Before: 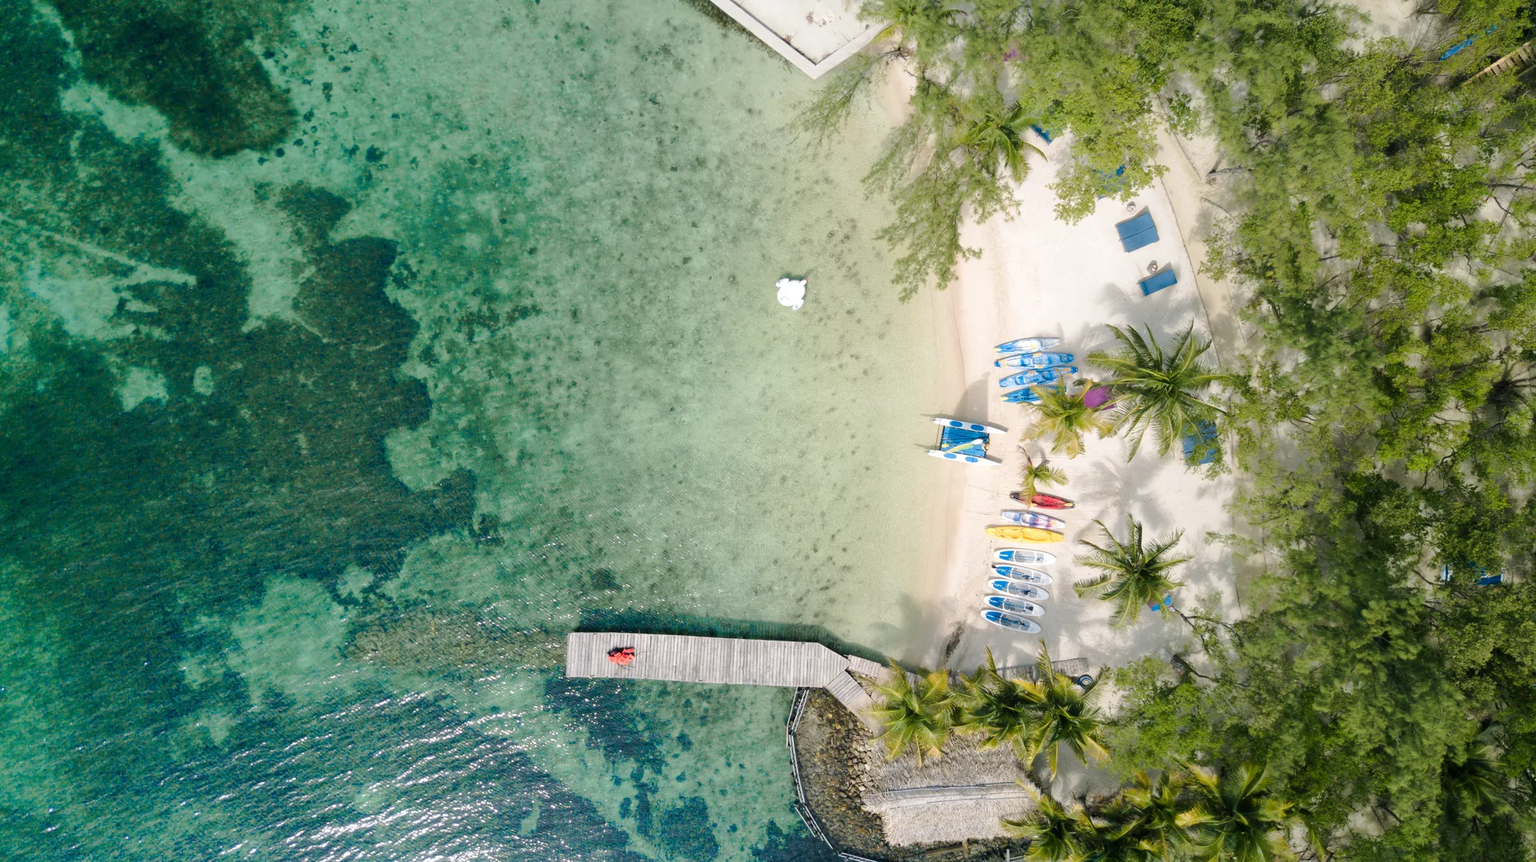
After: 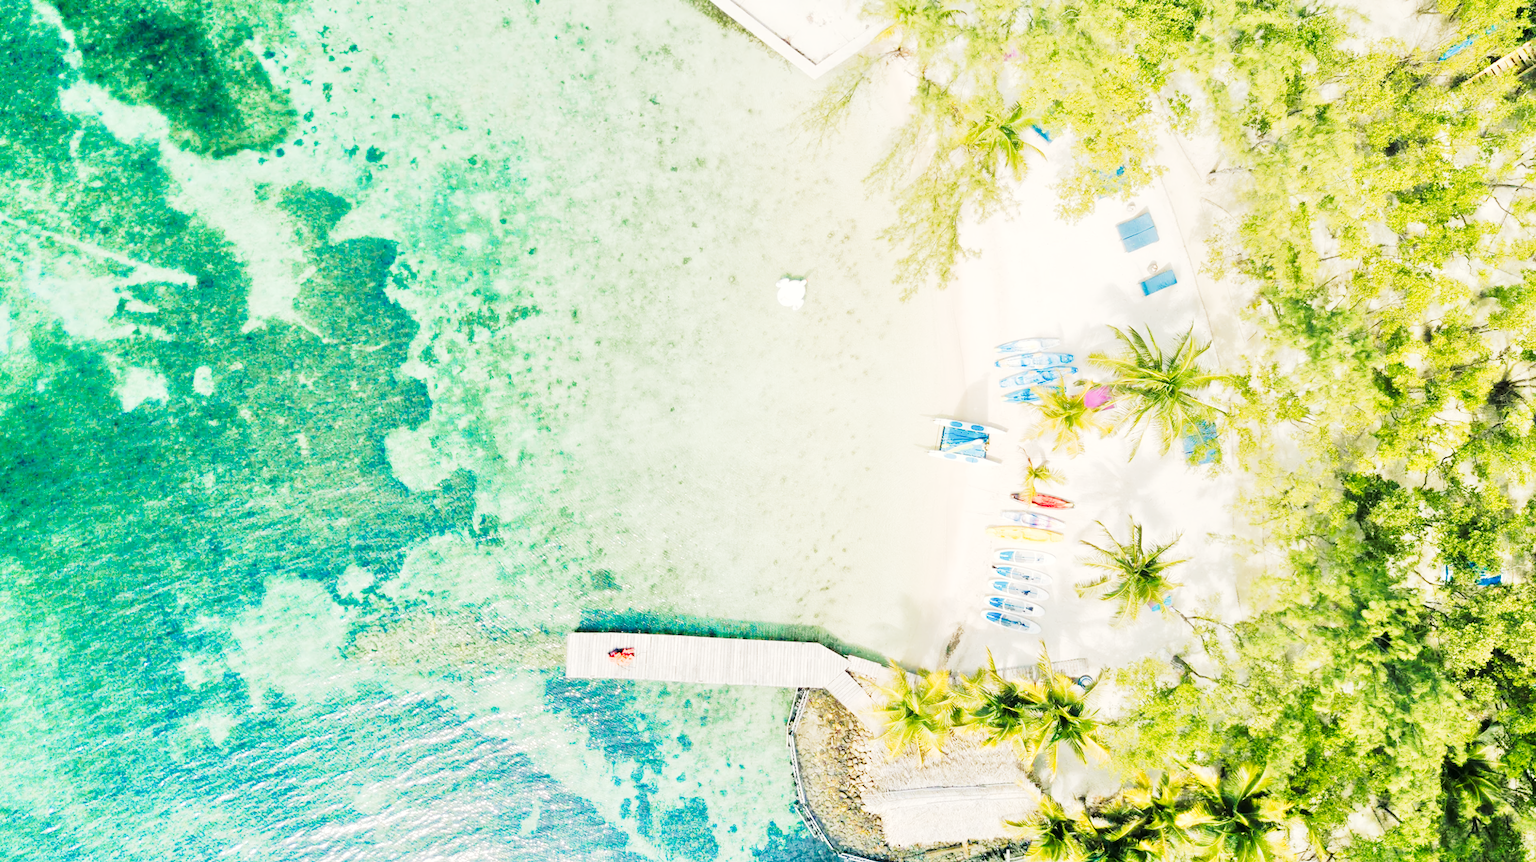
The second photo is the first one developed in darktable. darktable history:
tone equalizer: -7 EV 0.15 EV, -6 EV 0.6 EV, -5 EV 1.15 EV, -4 EV 1.33 EV, -3 EV 1.15 EV, -2 EV 0.6 EV, -1 EV 0.15 EV, mask exposure compensation -0.5 EV
tone curve: curves: ch0 [(0, 0) (0.003, 0.004) (0.011, 0.015) (0.025, 0.034) (0.044, 0.061) (0.069, 0.095) (0.1, 0.137) (0.136, 0.187) (0.177, 0.244) (0.224, 0.308) (0.277, 0.415) (0.335, 0.532) (0.399, 0.642) (0.468, 0.747) (0.543, 0.829) (0.623, 0.886) (0.709, 0.924) (0.801, 0.951) (0.898, 0.975) (1, 1)], preserve colors none
white balance: red 1.029, blue 0.92
